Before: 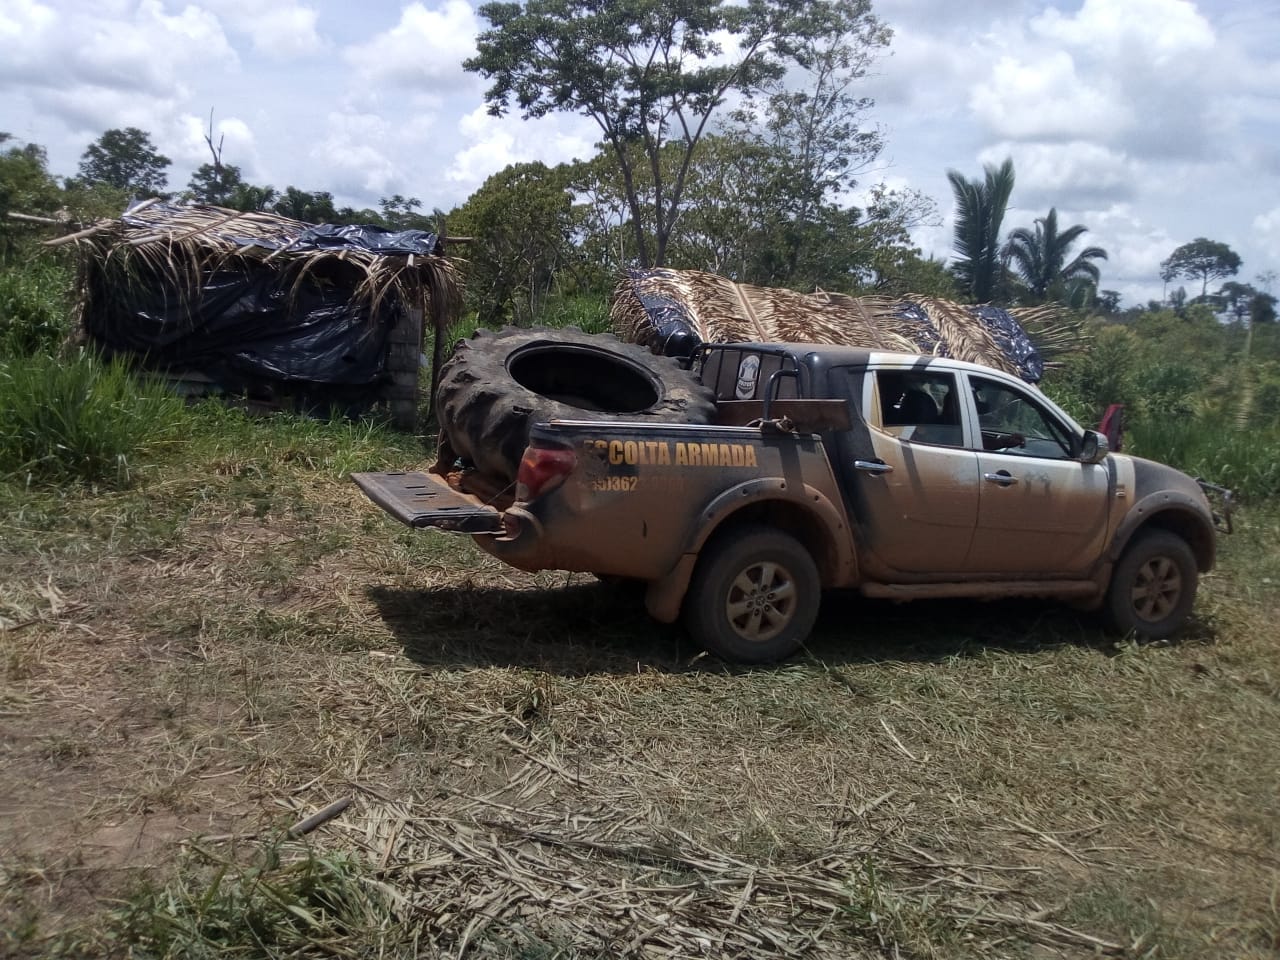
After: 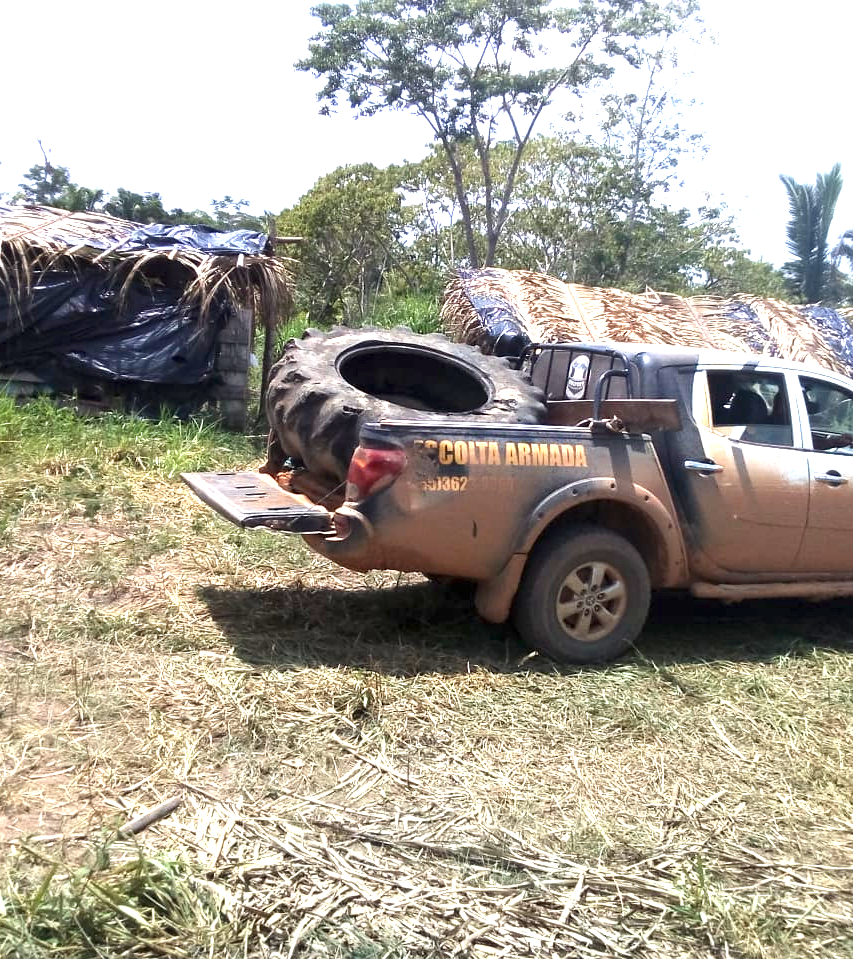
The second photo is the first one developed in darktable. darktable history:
exposure: exposure 1.5 EV, compensate highlight preservation false
levels: levels [0, 0.43, 0.859]
crop and rotate: left 13.342%, right 19.991%
